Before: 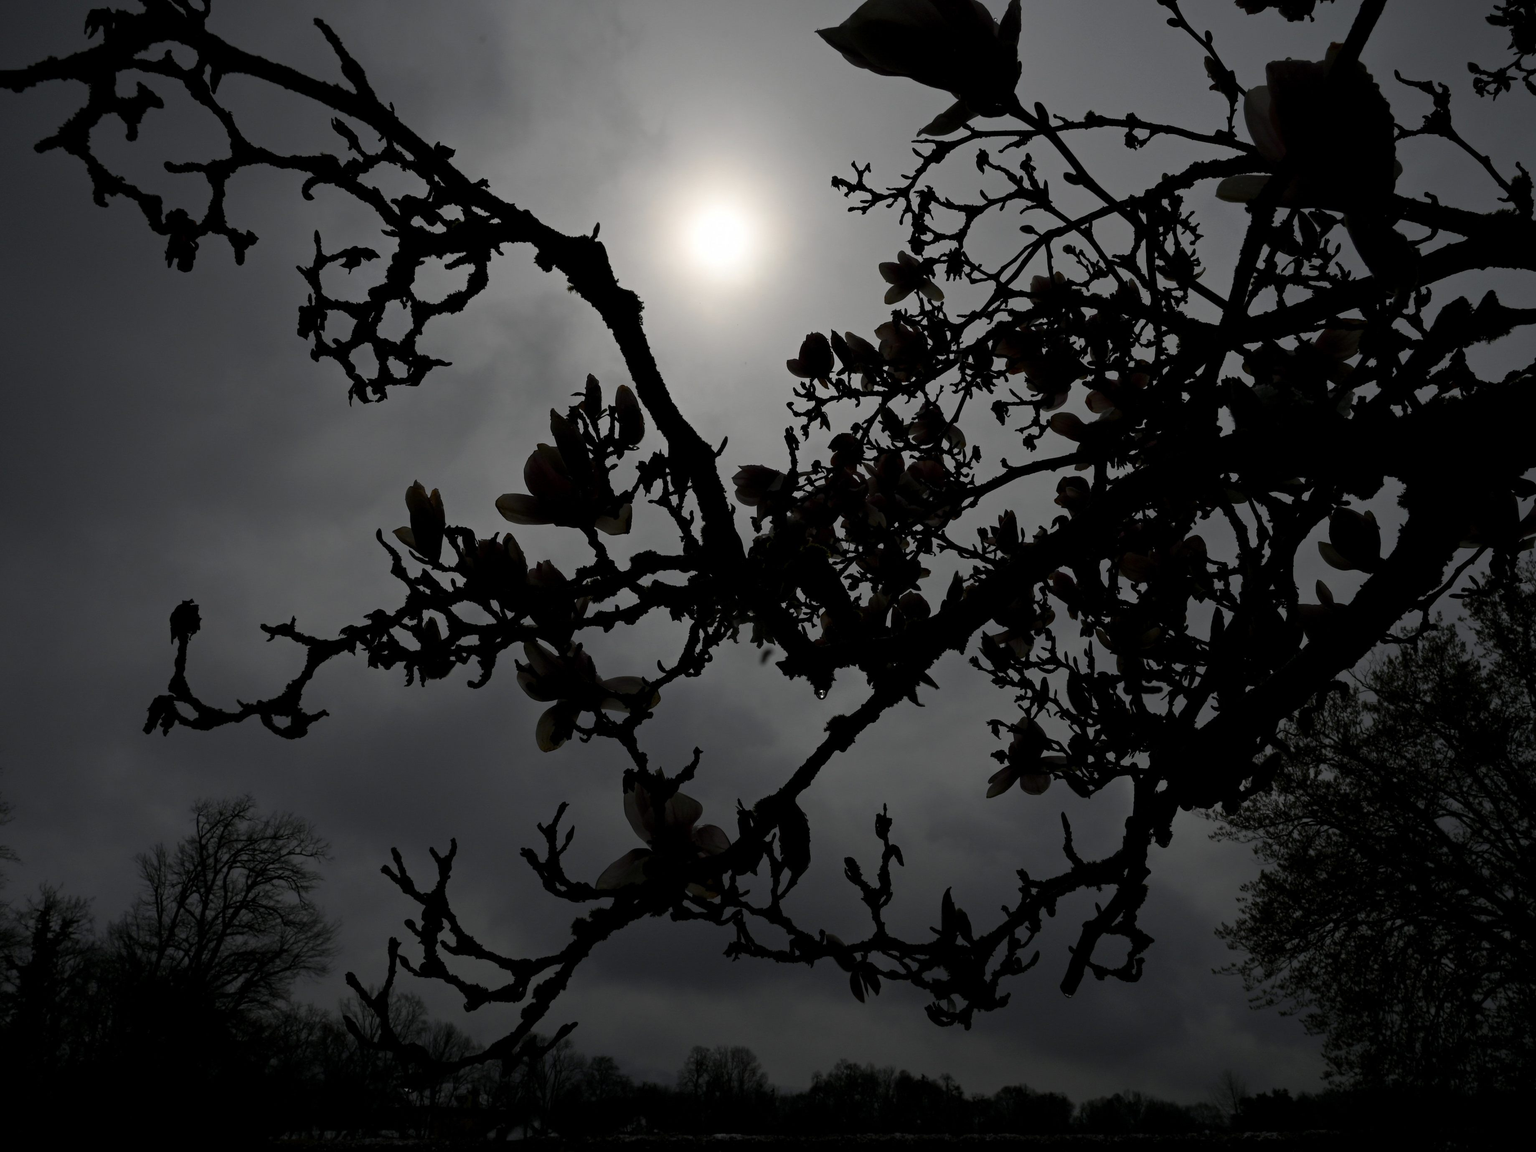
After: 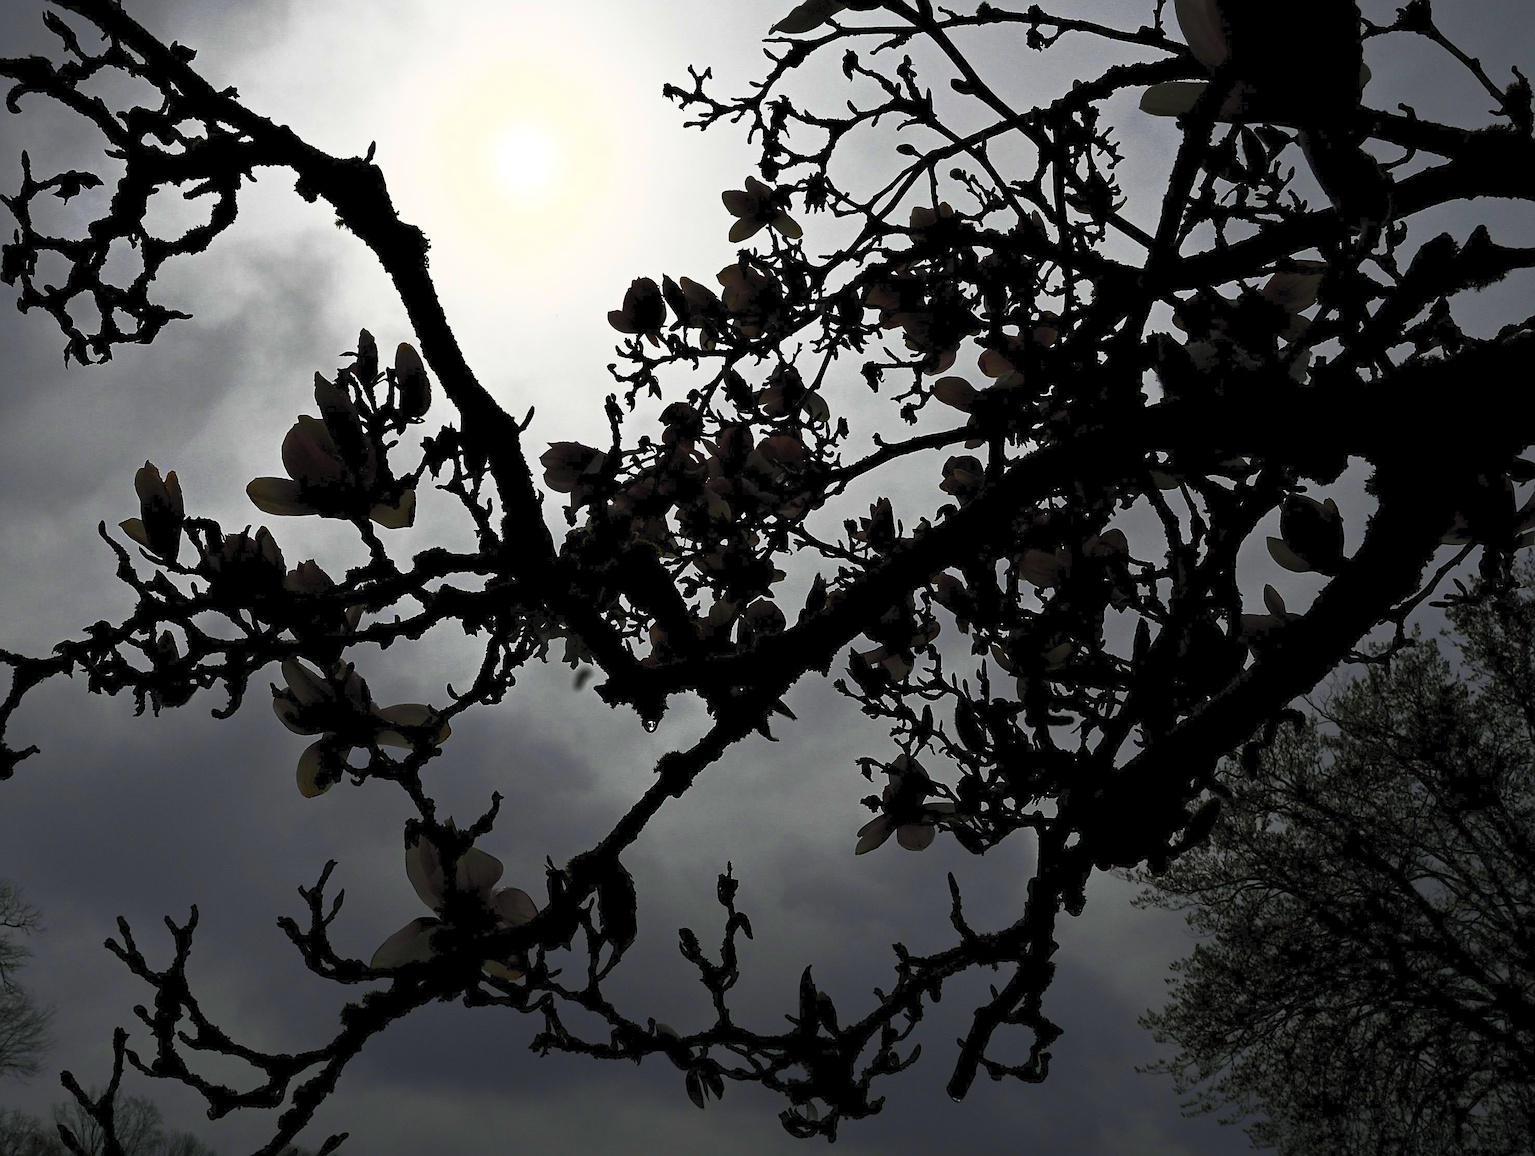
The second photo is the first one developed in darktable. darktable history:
tone equalizer: on, module defaults
color zones: curves: ch0 [(0, 0.5) (0.143, 0.5) (0.286, 0.5) (0.429, 0.5) (0.571, 0.5) (0.714, 0.476) (0.857, 0.5) (1, 0.5)]; ch2 [(0, 0.5) (0.143, 0.5) (0.286, 0.5) (0.429, 0.5) (0.571, 0.5) (0.714, 0.487) (0.857, 0.5) (1, 0.5)]
contrast brightness saturation: contrast 0.998, brightness 0.986, saturation 0.987
sharpen: on, module defaults
crop: left 19.346%, top 9.476%, right 0%, bottom 9.583%
